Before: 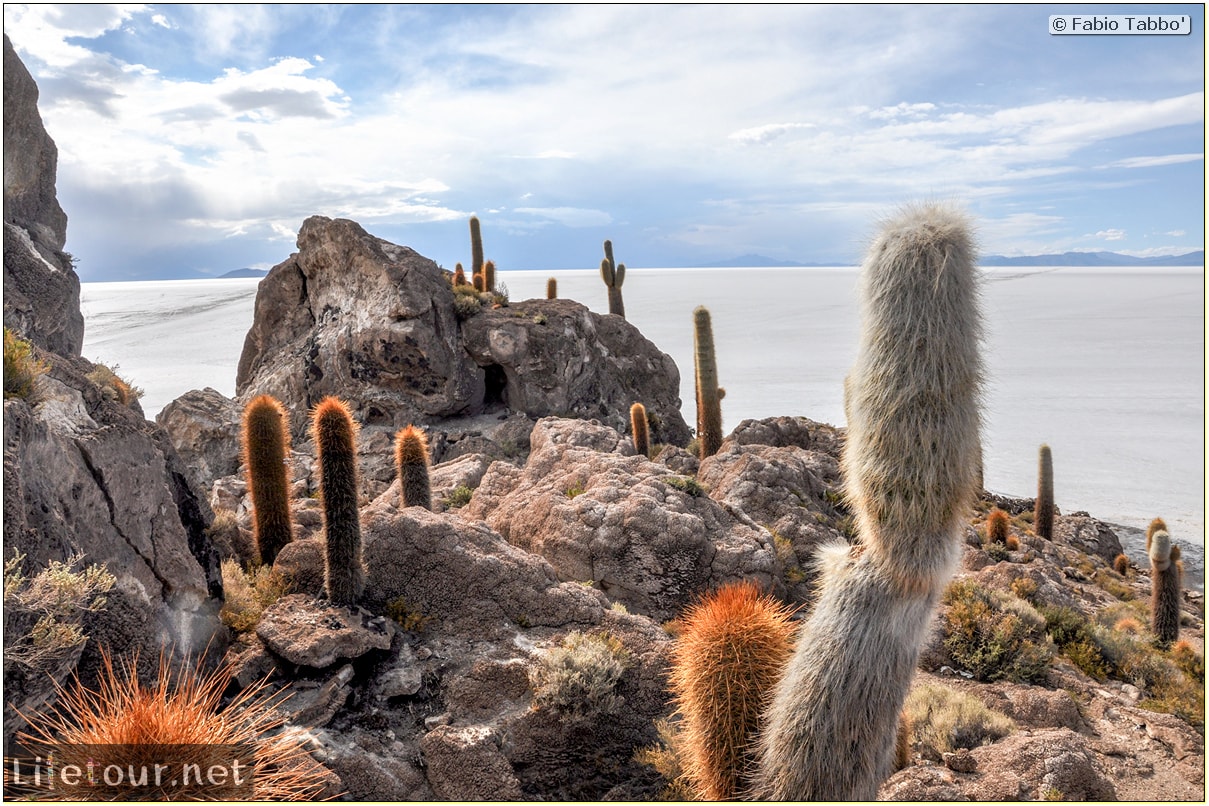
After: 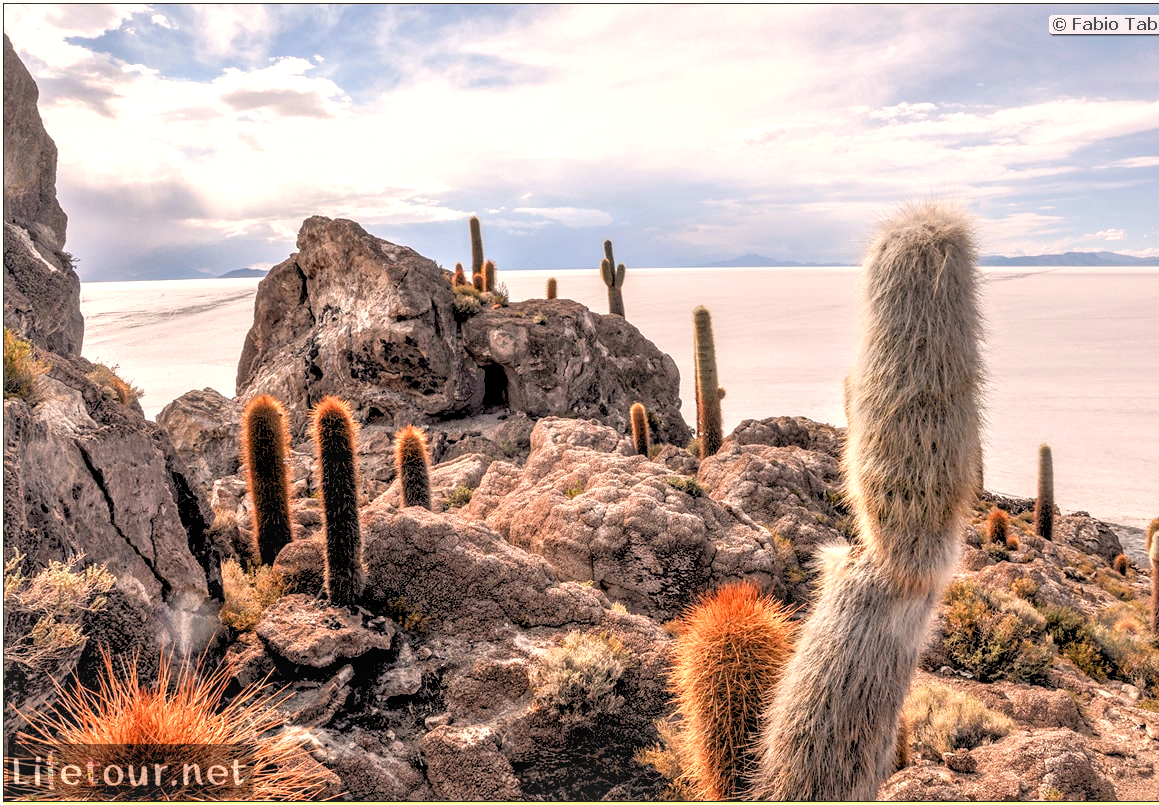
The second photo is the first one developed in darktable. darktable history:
tone equalizer: -8 EV -1.84 EV, -7 EV -1.16 EV, -6 EV -1.62 EV, smoothing diameter 25%, edges refinement/feathering 10, preserve details guided filter
crop: right 4.126%, bottom 0.031%
rgb levels: levels [[0.013, 0.434, 0.89], [0, 0.5, 1], [0, 0.5, 1]]
white balance: red 1.127, blue 0.943
local contrast: on, module defaults
